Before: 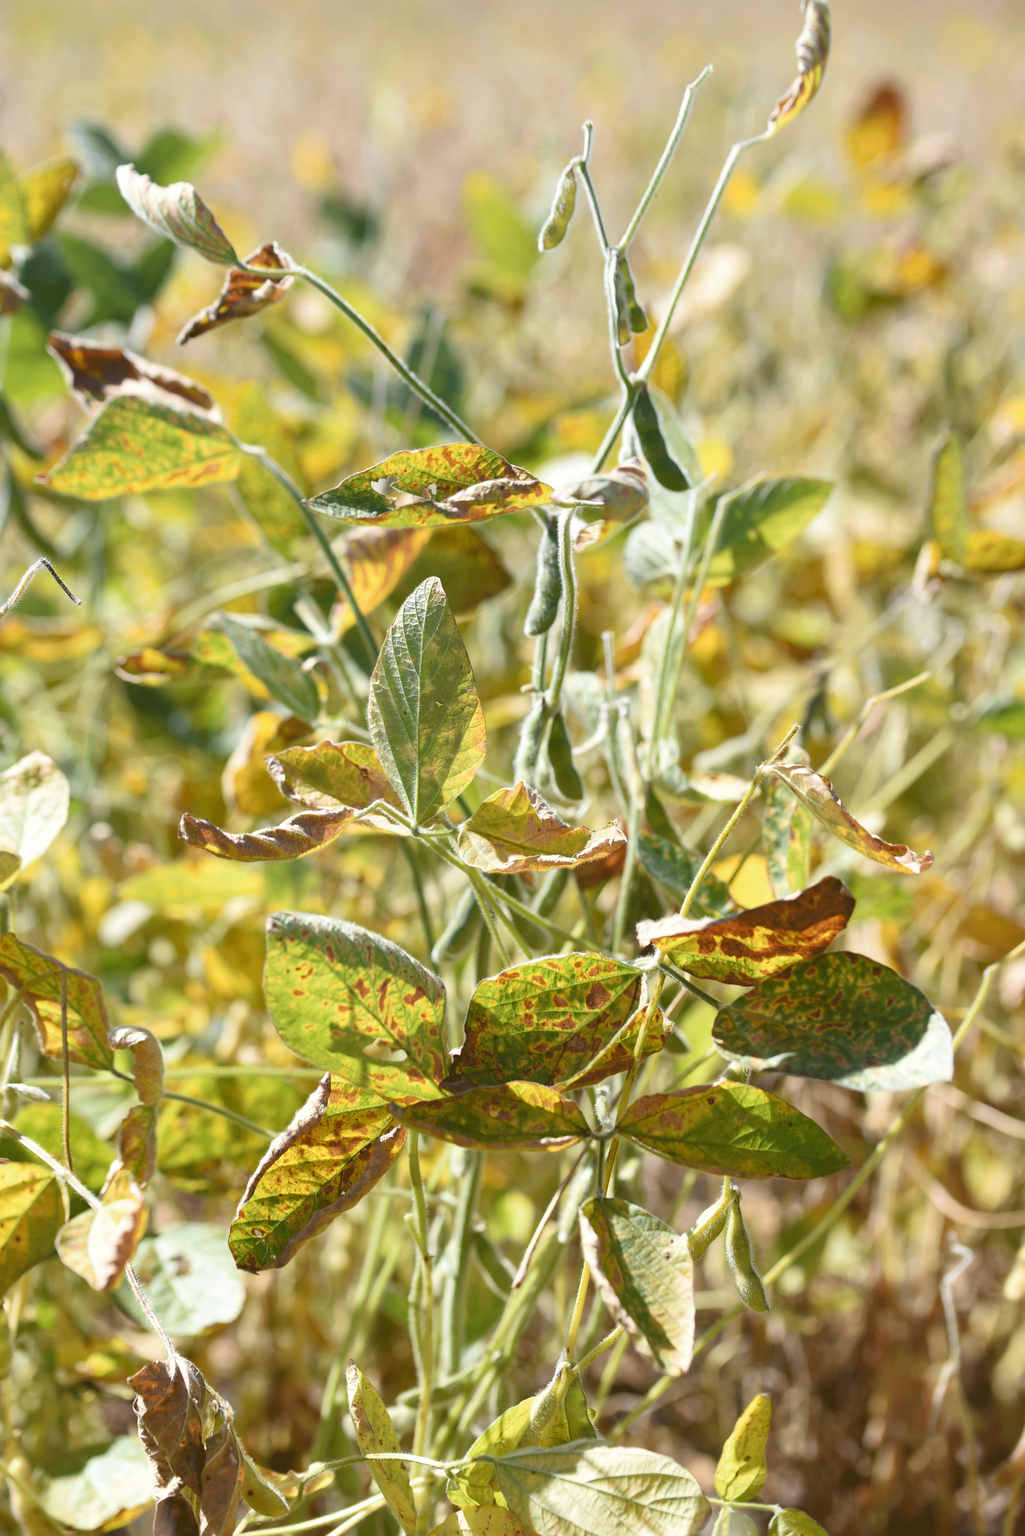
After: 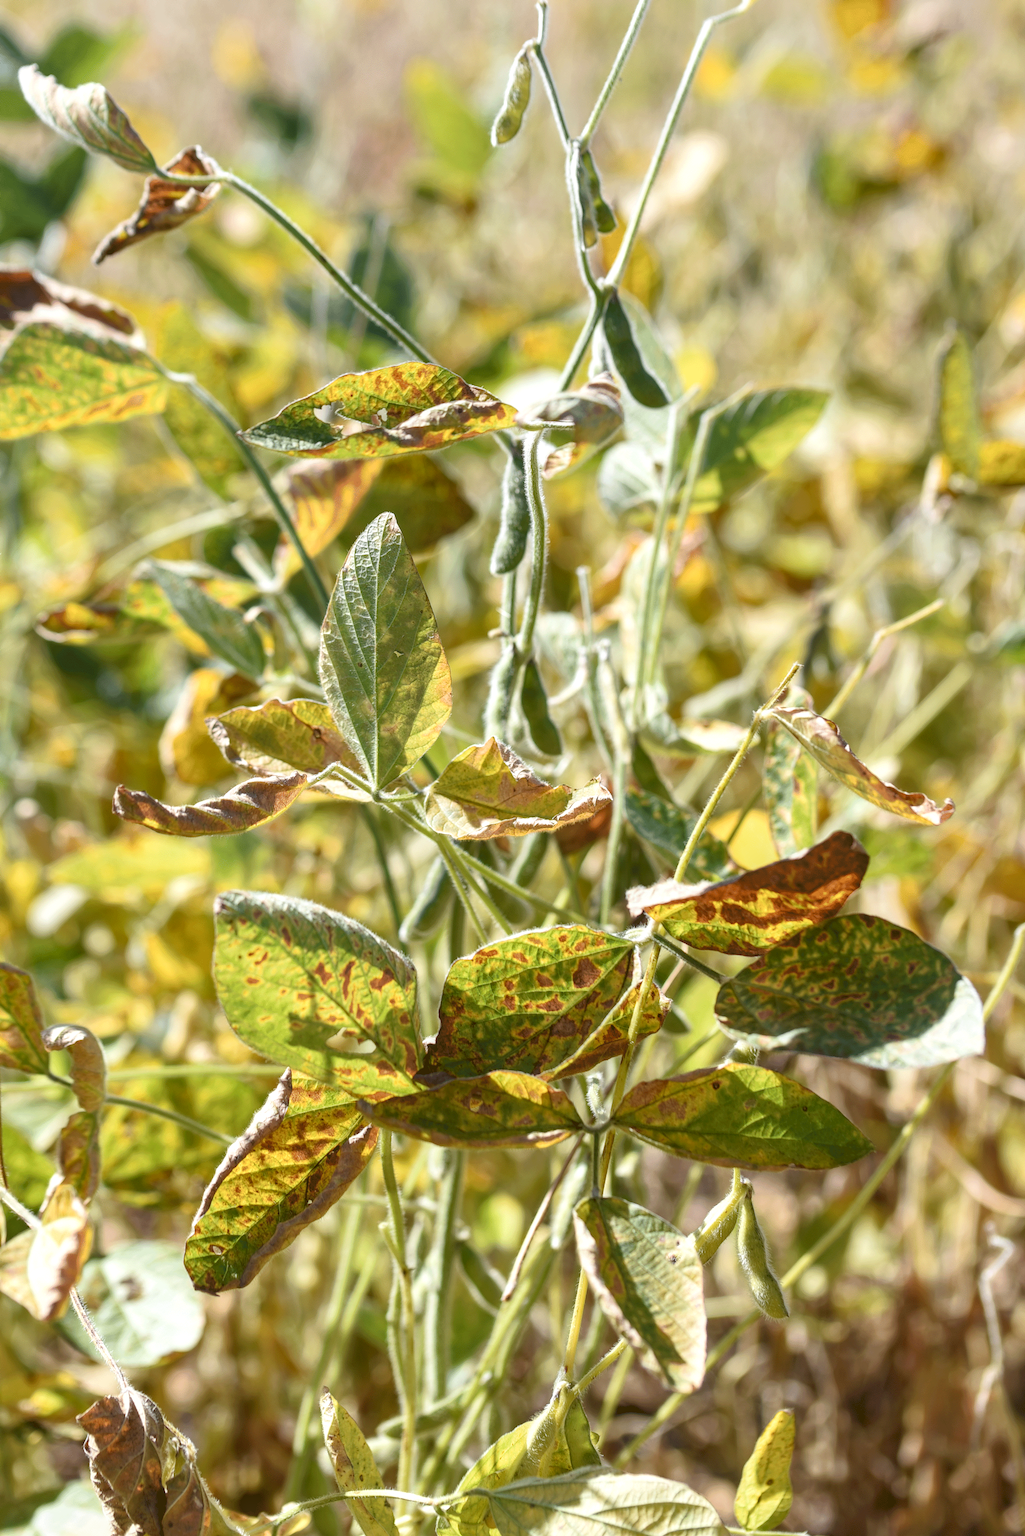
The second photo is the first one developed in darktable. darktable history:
crop and rotate: angle 1.96°, left 5.673%, top 5.673%
white balance: emerald 1
local contrast: on, module defaults
